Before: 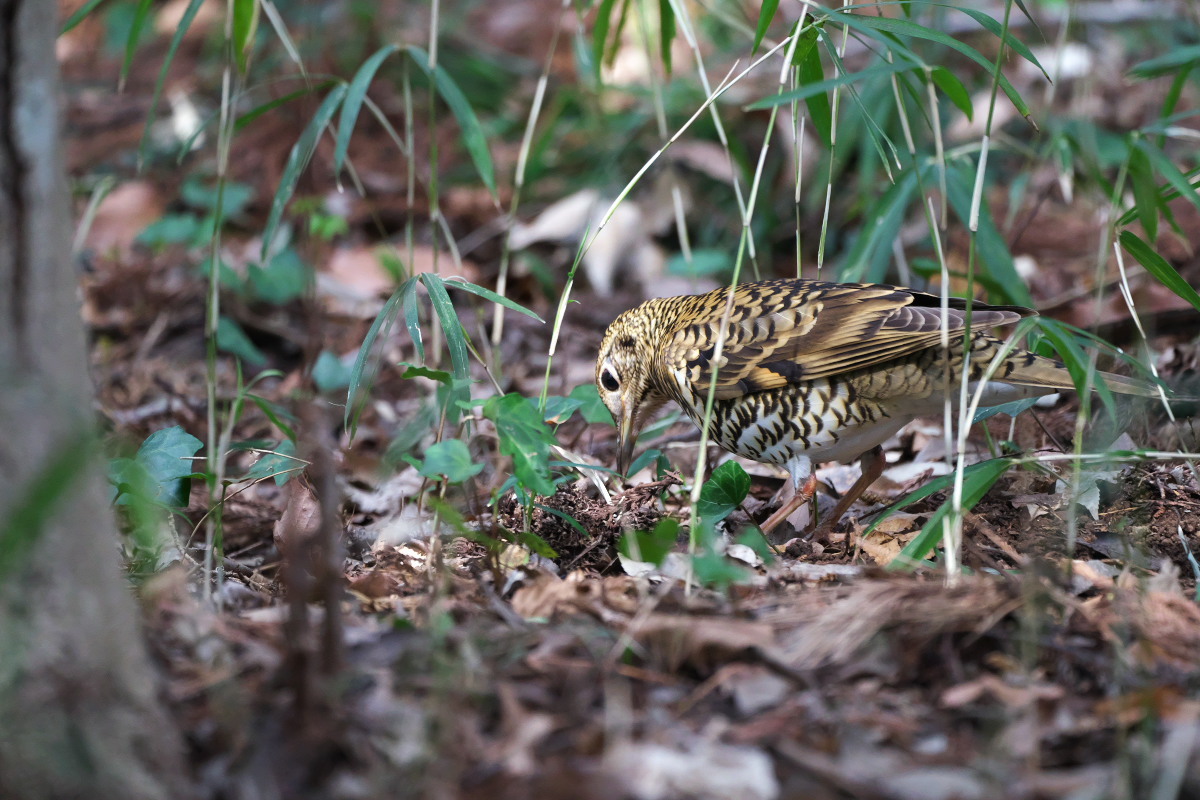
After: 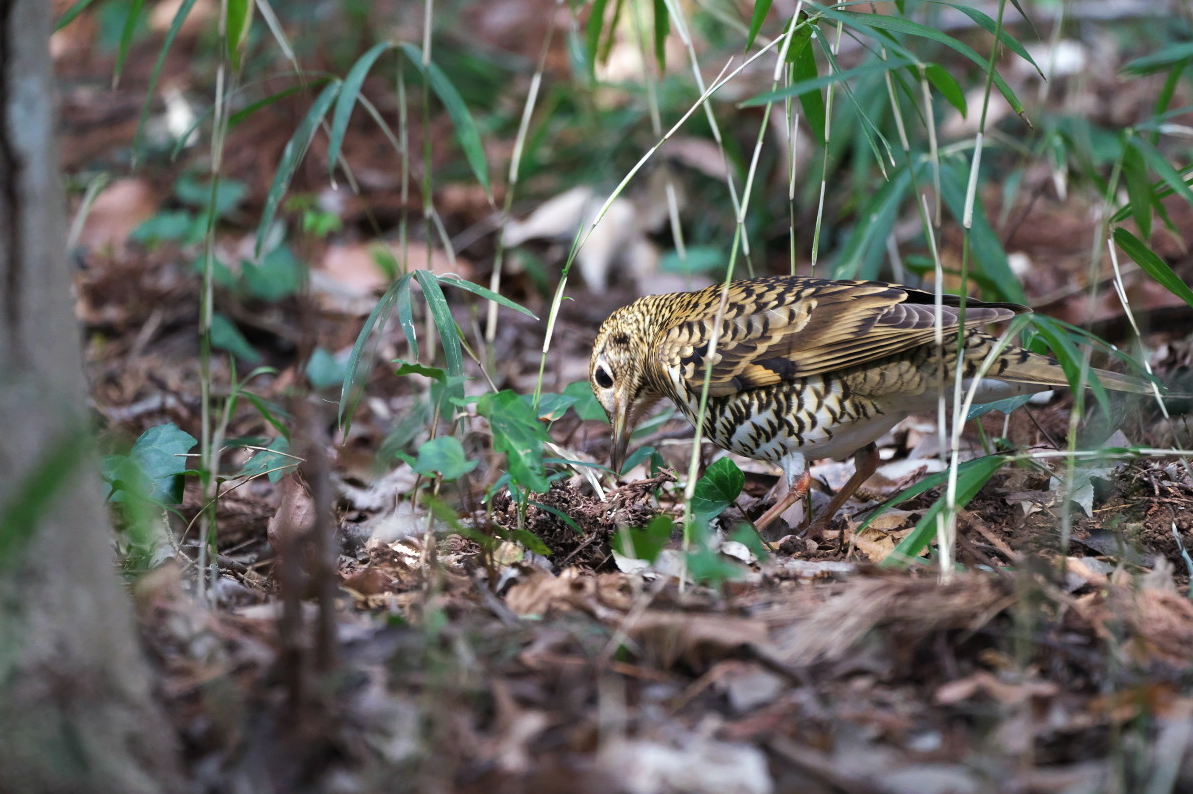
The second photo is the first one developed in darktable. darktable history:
crop and rotate: left 0.543%, top 0.4%, bottom 0.321%
